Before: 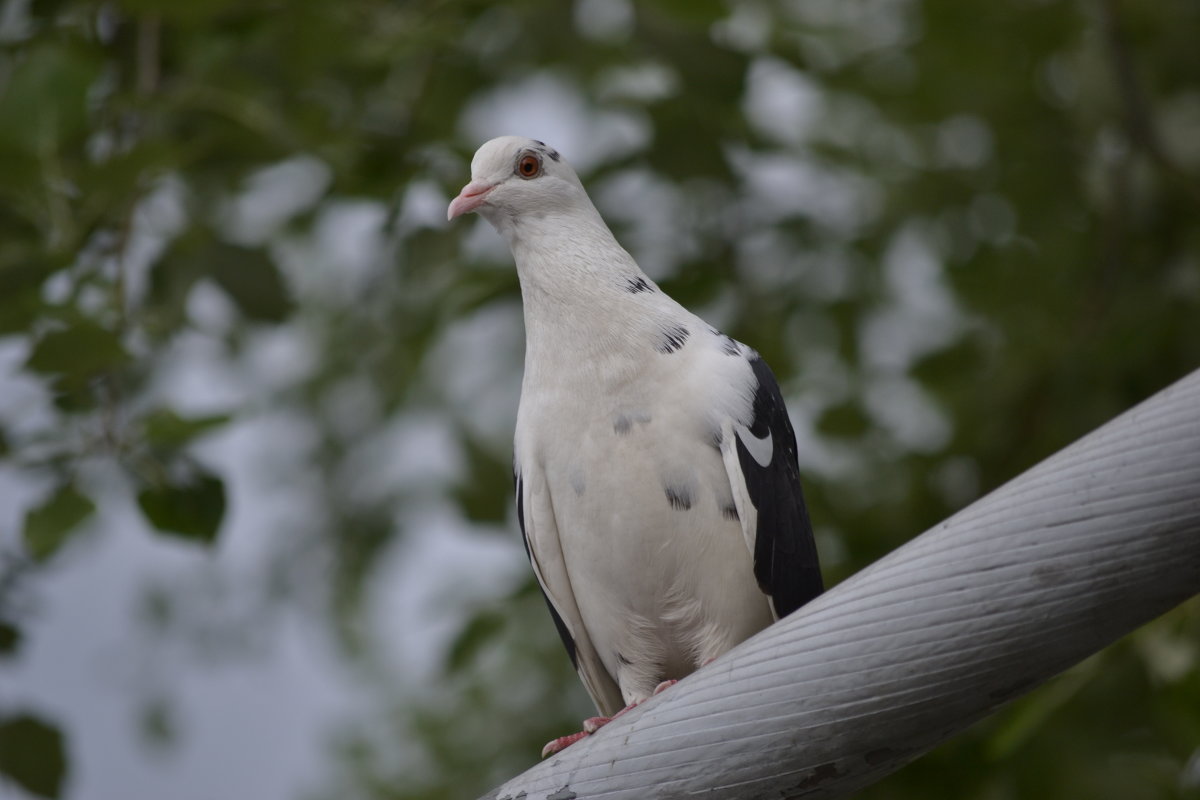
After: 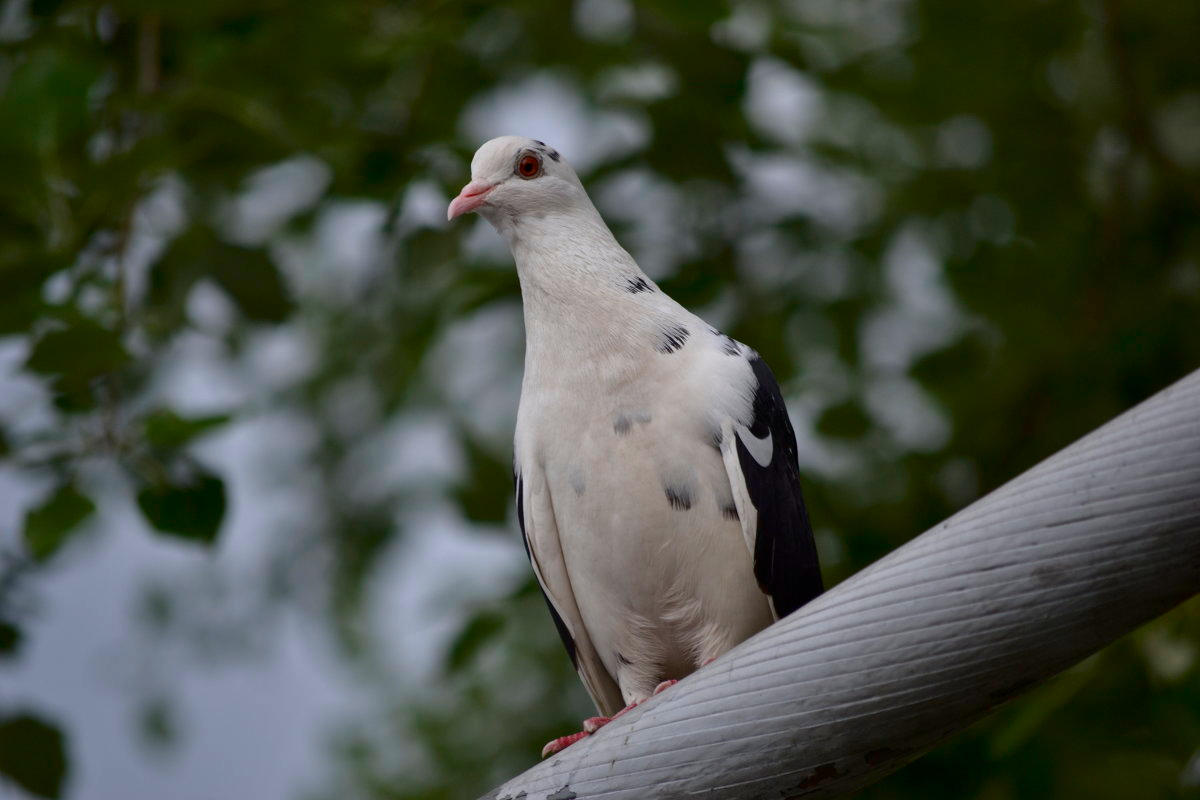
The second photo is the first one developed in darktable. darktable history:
exposure: black level correction 0.001, compensate exposure bias true, compensate highlight preservation false
contrast brightness saturation: contrast 0.128, brightness -0.058, saturation 0.16
